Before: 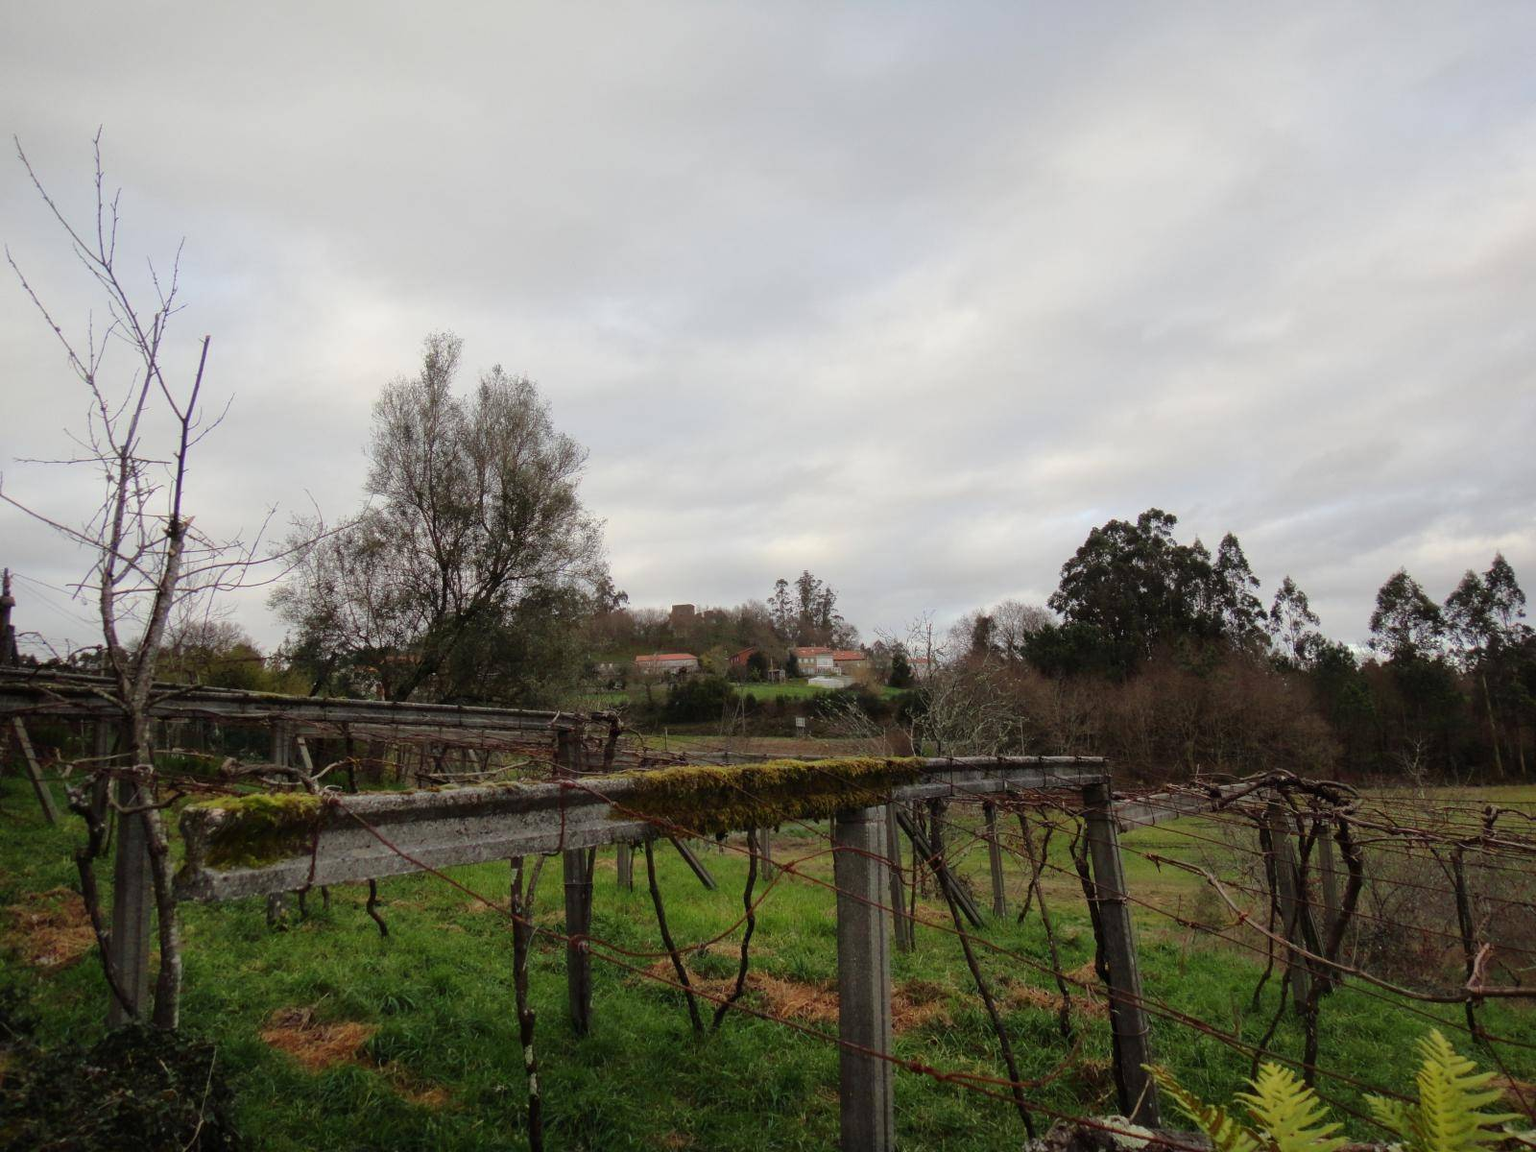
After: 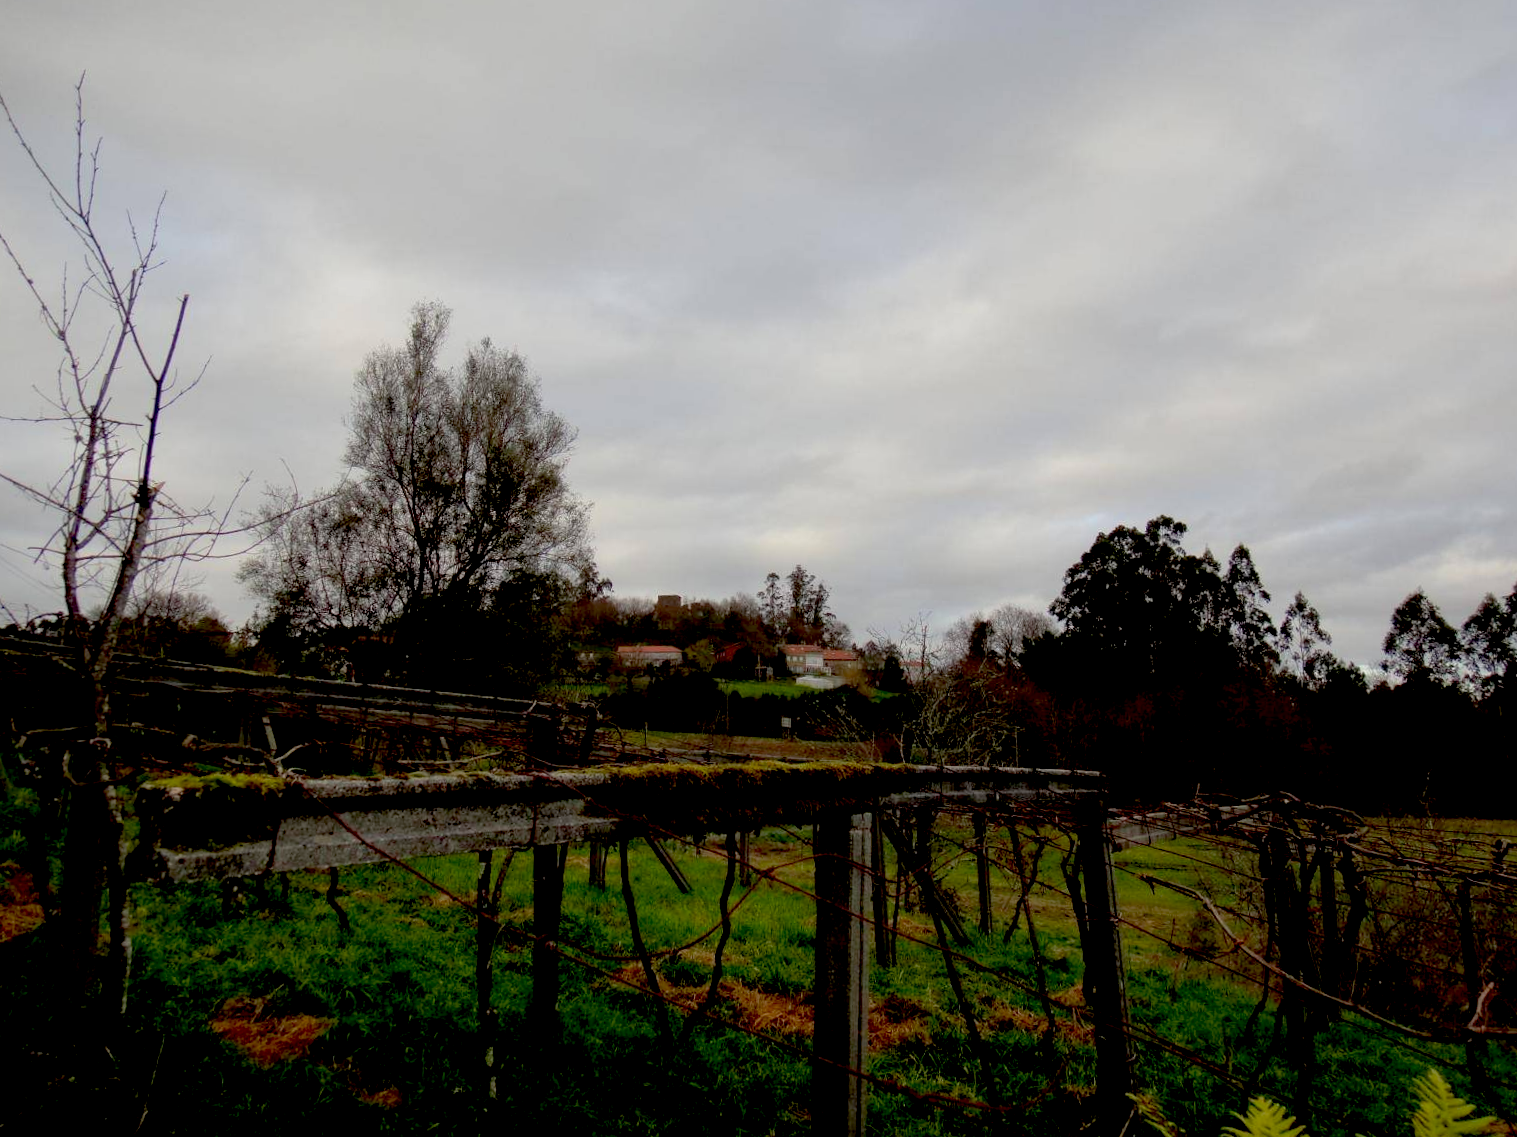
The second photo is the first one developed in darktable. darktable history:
crop and rotate: angle -2.38°
exposure: black level correction 0.046, exposure -0.228 EV, compensate highlight preservation false
